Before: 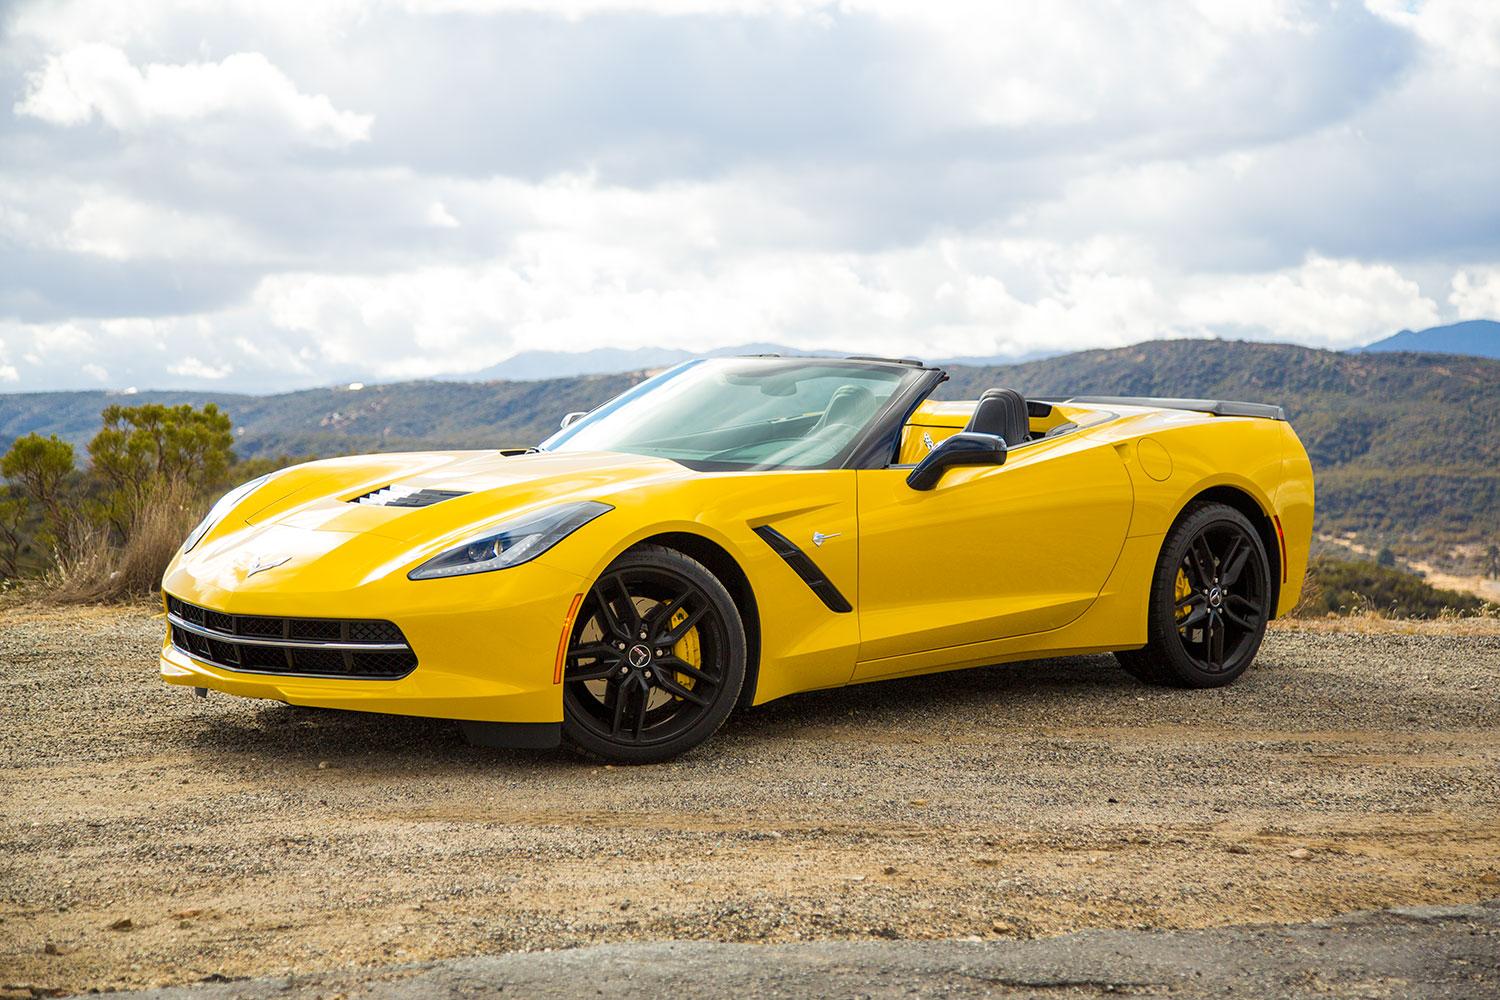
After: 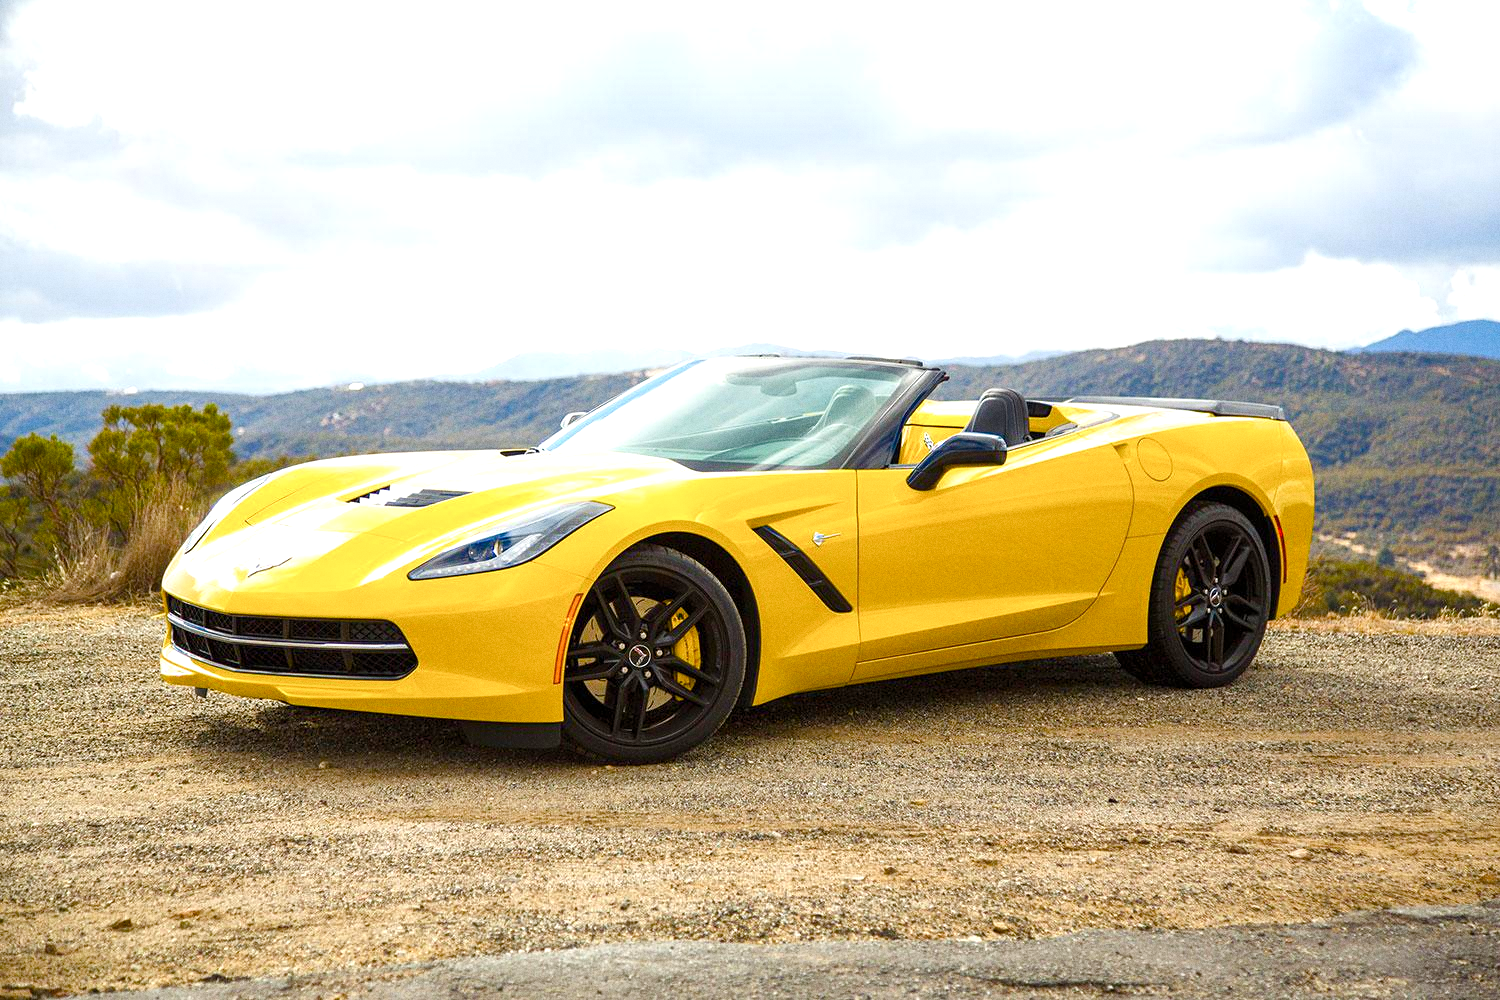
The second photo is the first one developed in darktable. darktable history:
tone equalizer: -8 EV -0.55 EV
color balance rgb: perceptual saturation grading › global saturation 25%, perceptual saturation grading › highlights -50%, perceptual saturation grading › shadows 30%, perceptual brilliance grading › global brilliance 12%, global vibrance 20%
grain: on, module defaults
